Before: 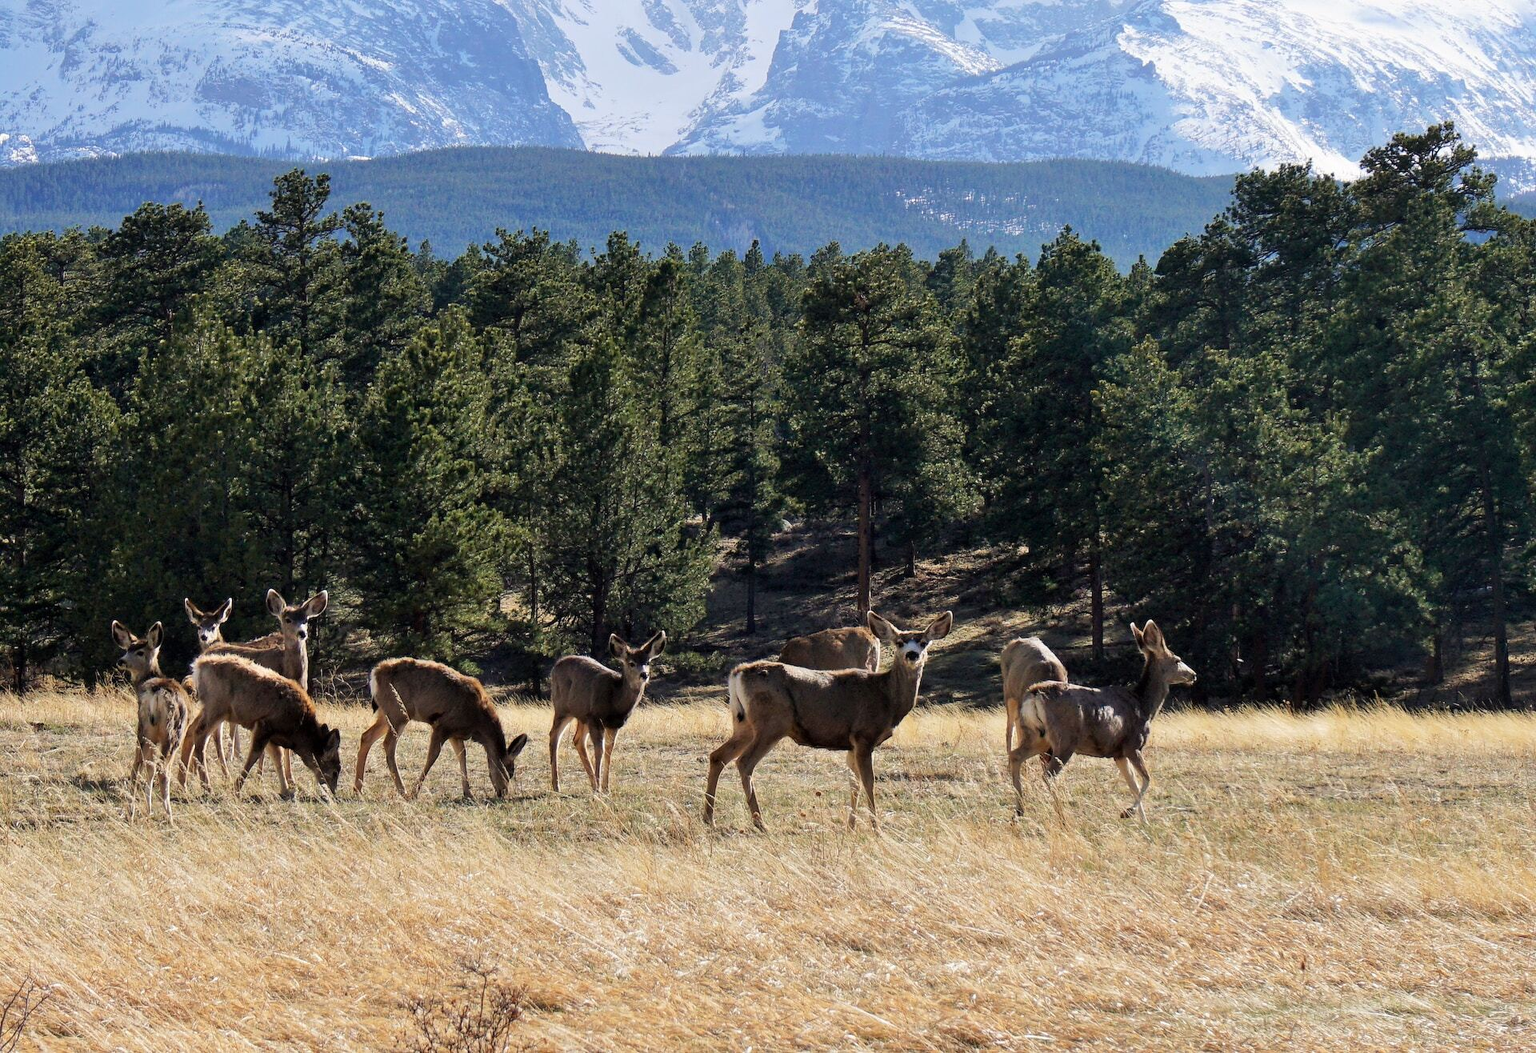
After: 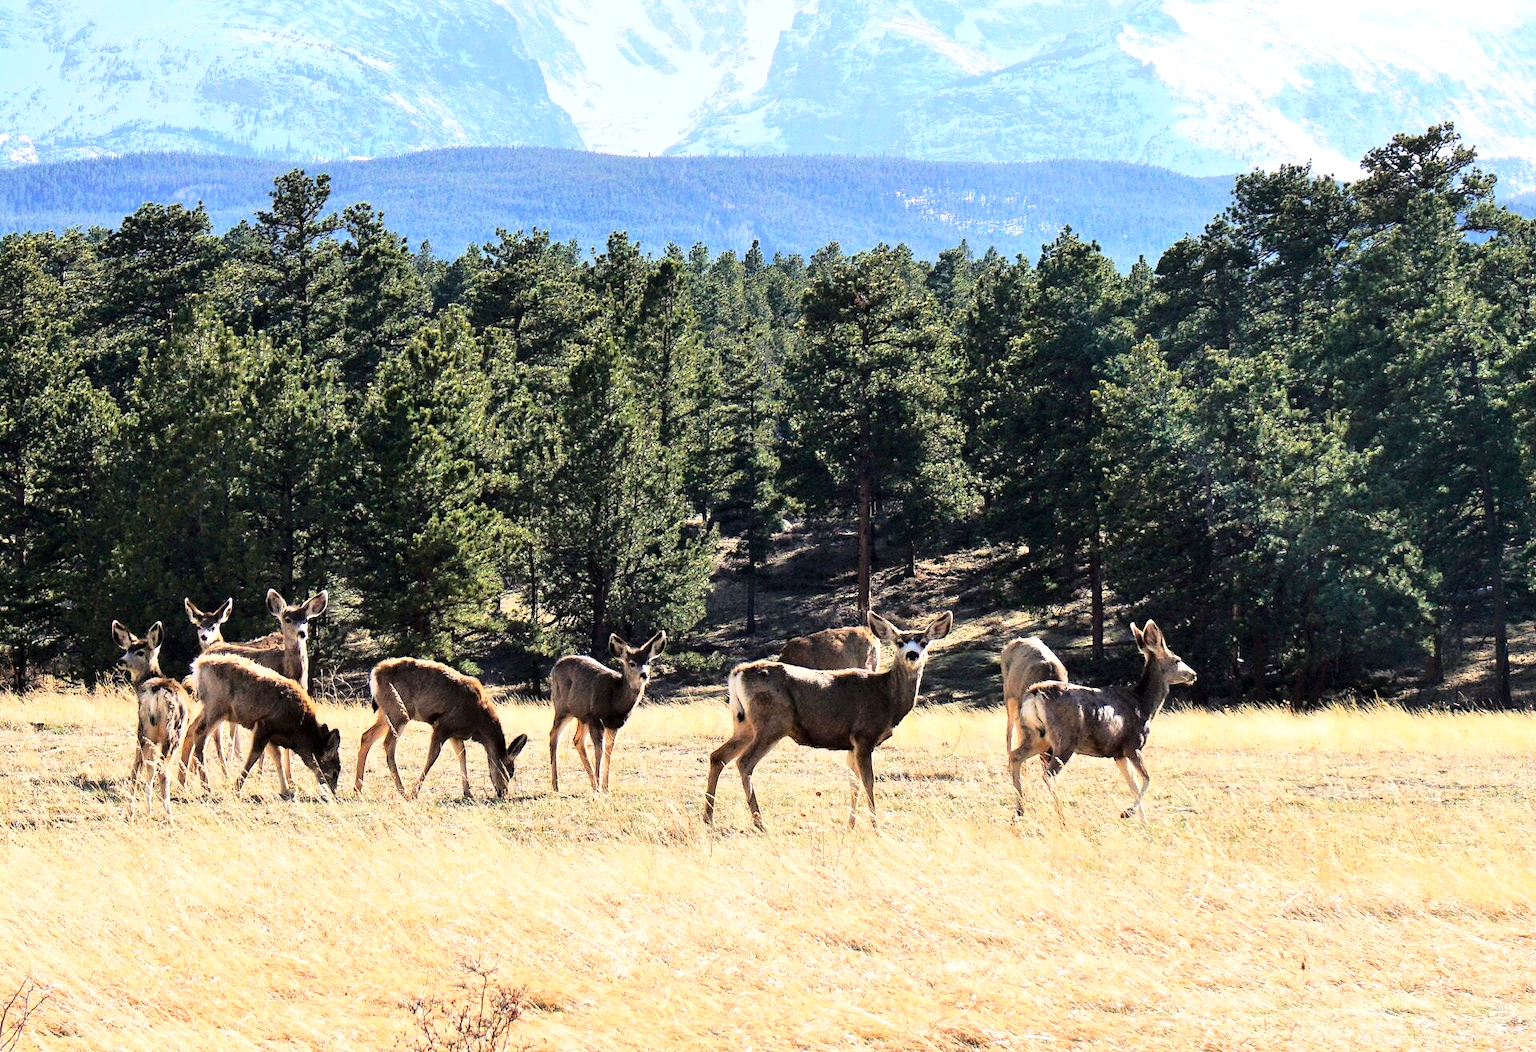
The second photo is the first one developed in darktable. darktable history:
base curve: curves: ch0 [(0, 0) (0.028, 0.03) (0.121, 0.232) (0.46, 0.748) (0.859, 0.968) (1, 1)]
exposure: exposure 0.485 EV, compensate highlight preservation false
